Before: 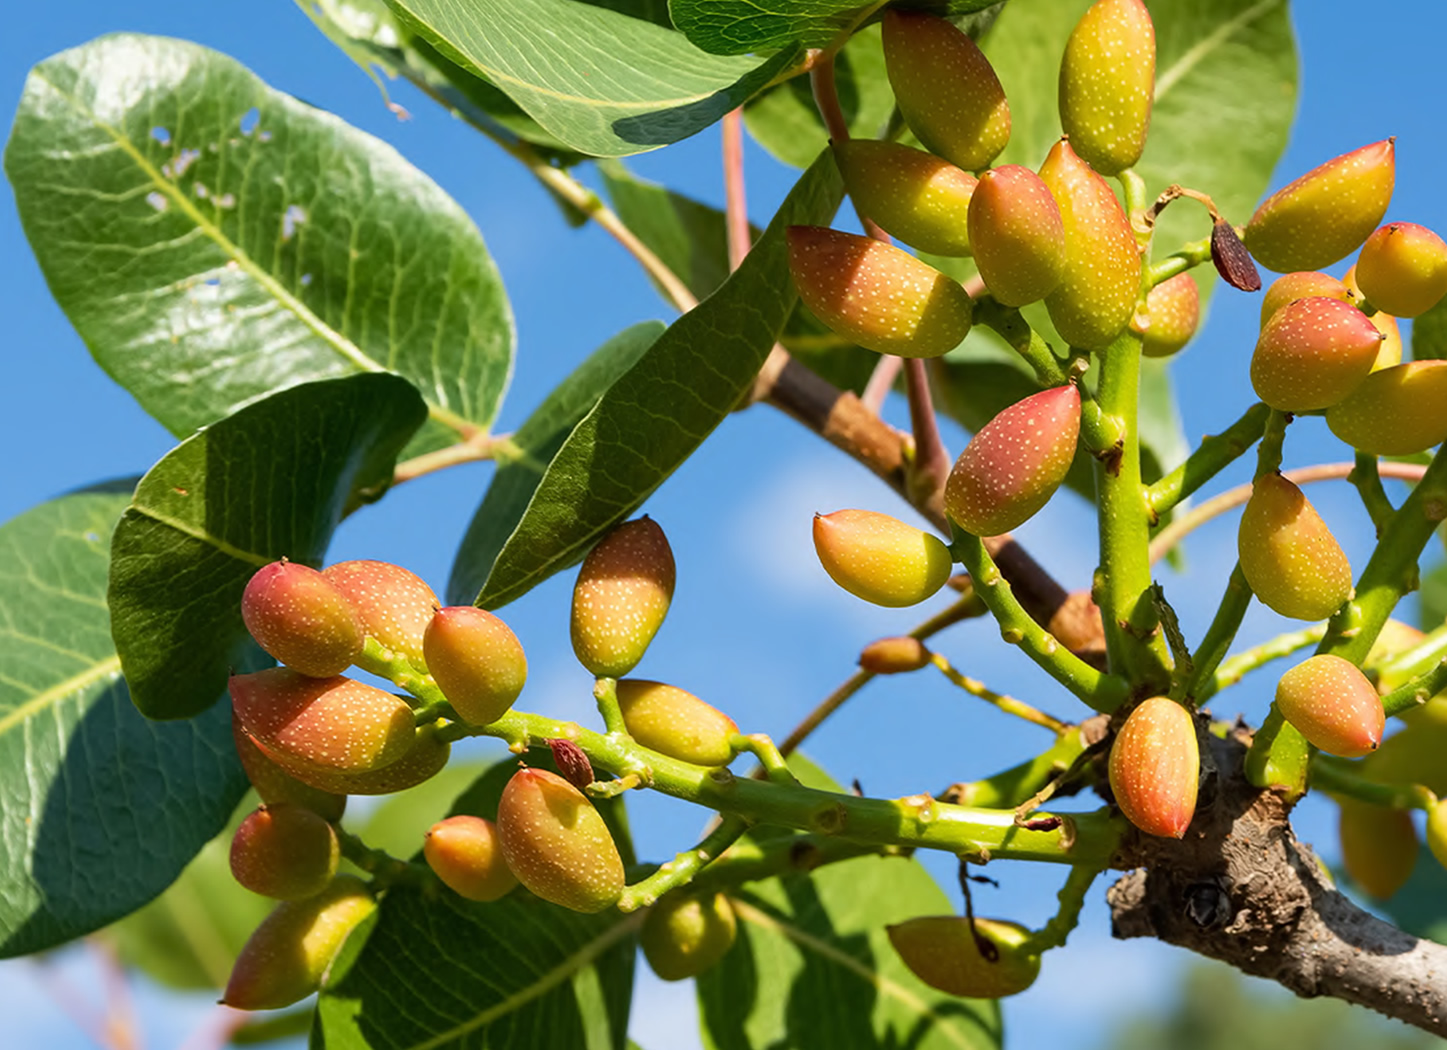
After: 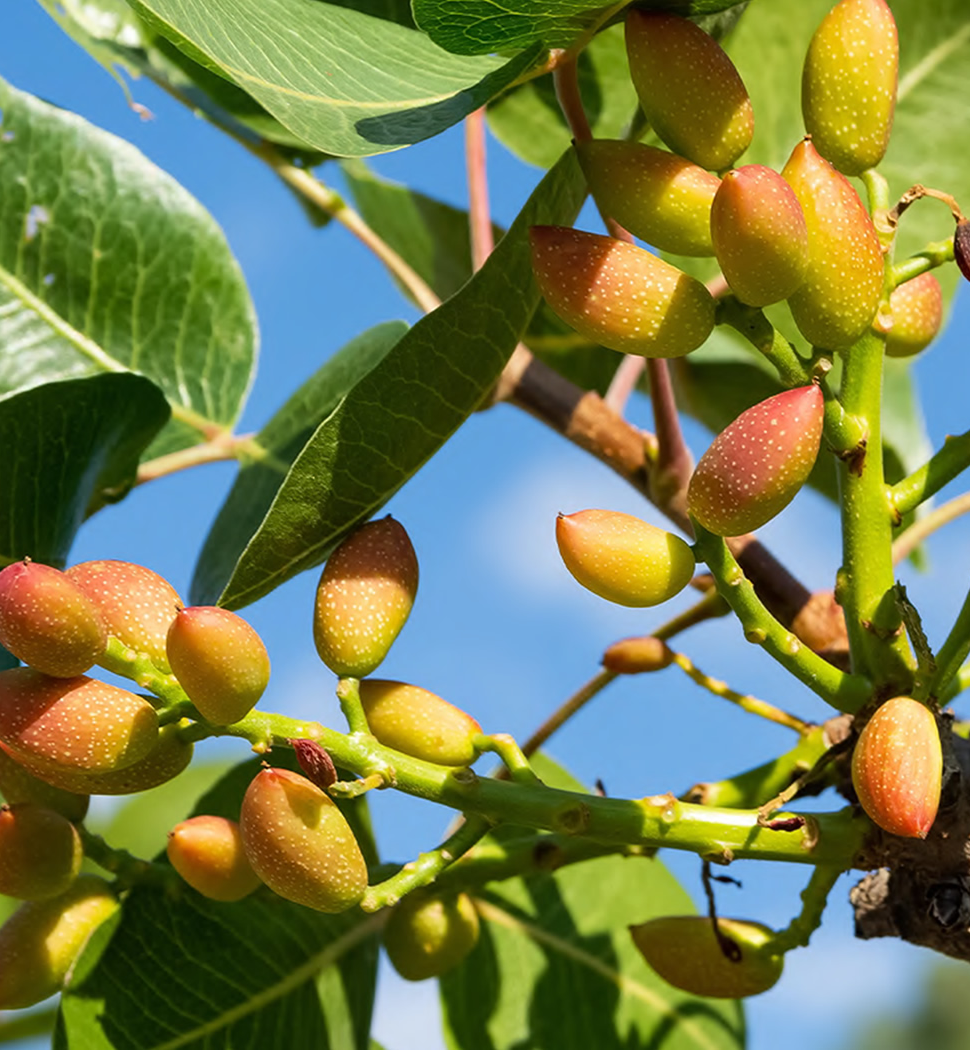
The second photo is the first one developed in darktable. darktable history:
crop and rotate: left 17.775%, right 15.156%
